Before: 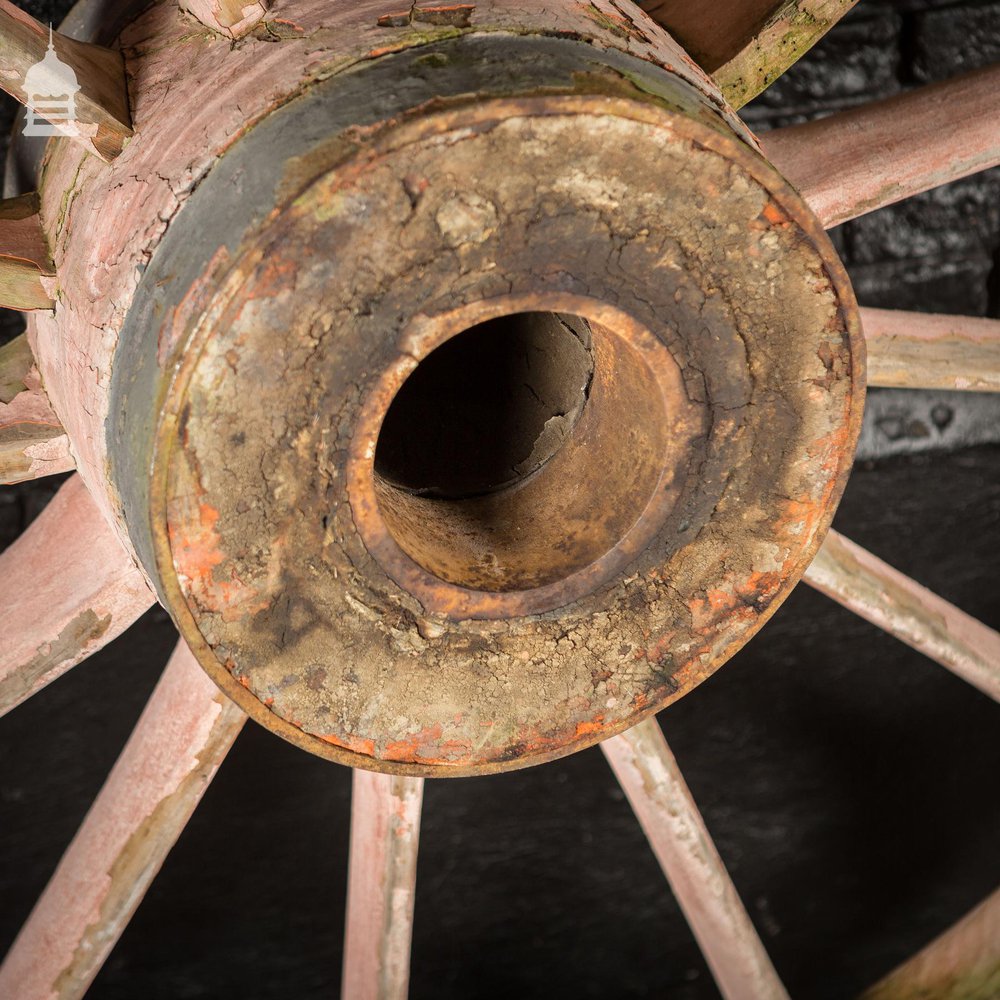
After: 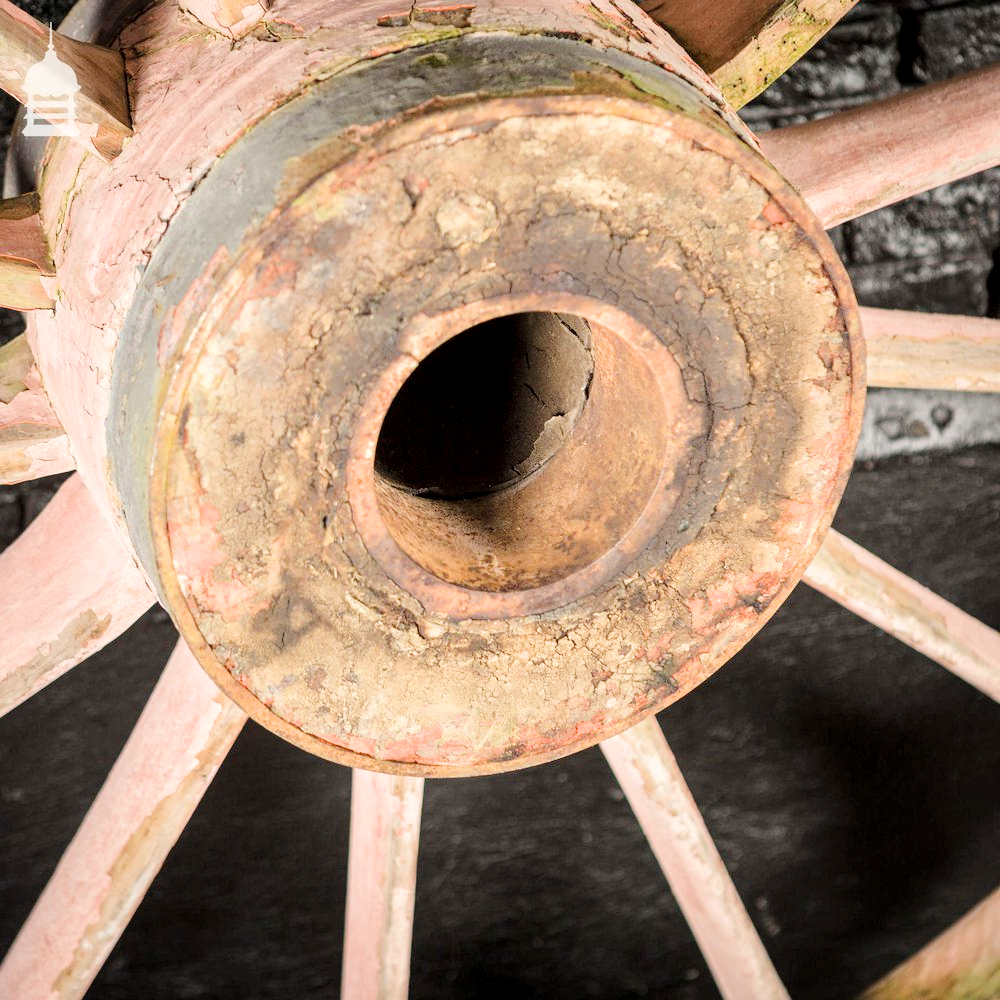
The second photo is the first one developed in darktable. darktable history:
exposure: black level correction 0, exposure 1.669 EV, compensate exposure bias true, compensate highlight preservation false
local contrast: highlights 101%, shadows 101%, detail 119%, midtone range 0.2
filmic rgb: black relative exposure -7.65 EV, white relative exposure 4.56 EV, threshold 3 EV, hardness 3.61, iterations of high-quality reconstruction 0, enable highlight reconstruction true
